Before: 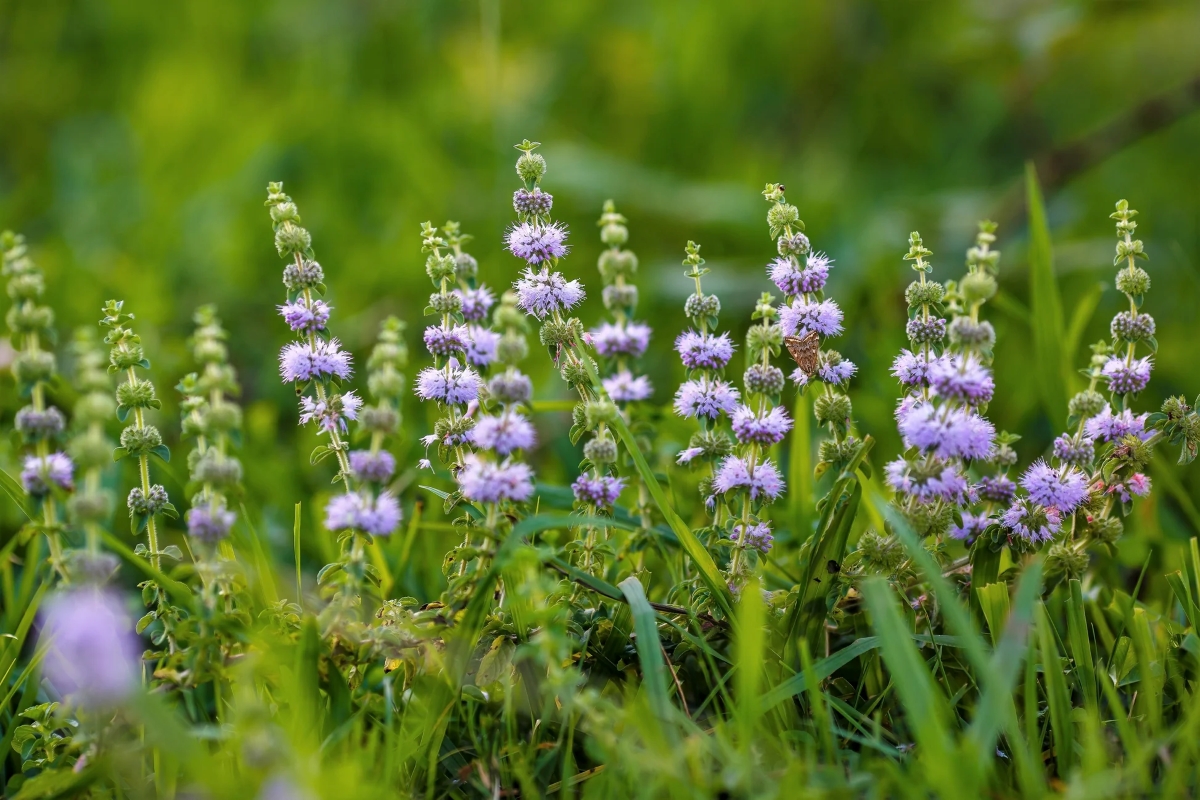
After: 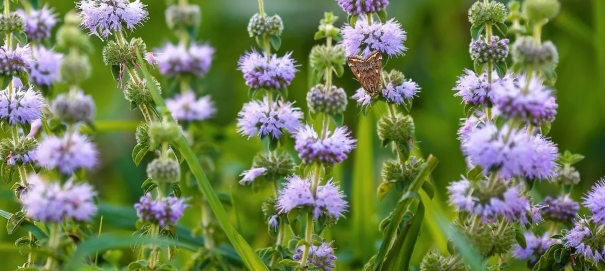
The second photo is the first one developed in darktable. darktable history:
crop: left 36.458%, top 35.124%, right 13.087%, bottom 30.951%
shadows and highlights: shadows -54.38, highlights 87.01, soften with gaussian
